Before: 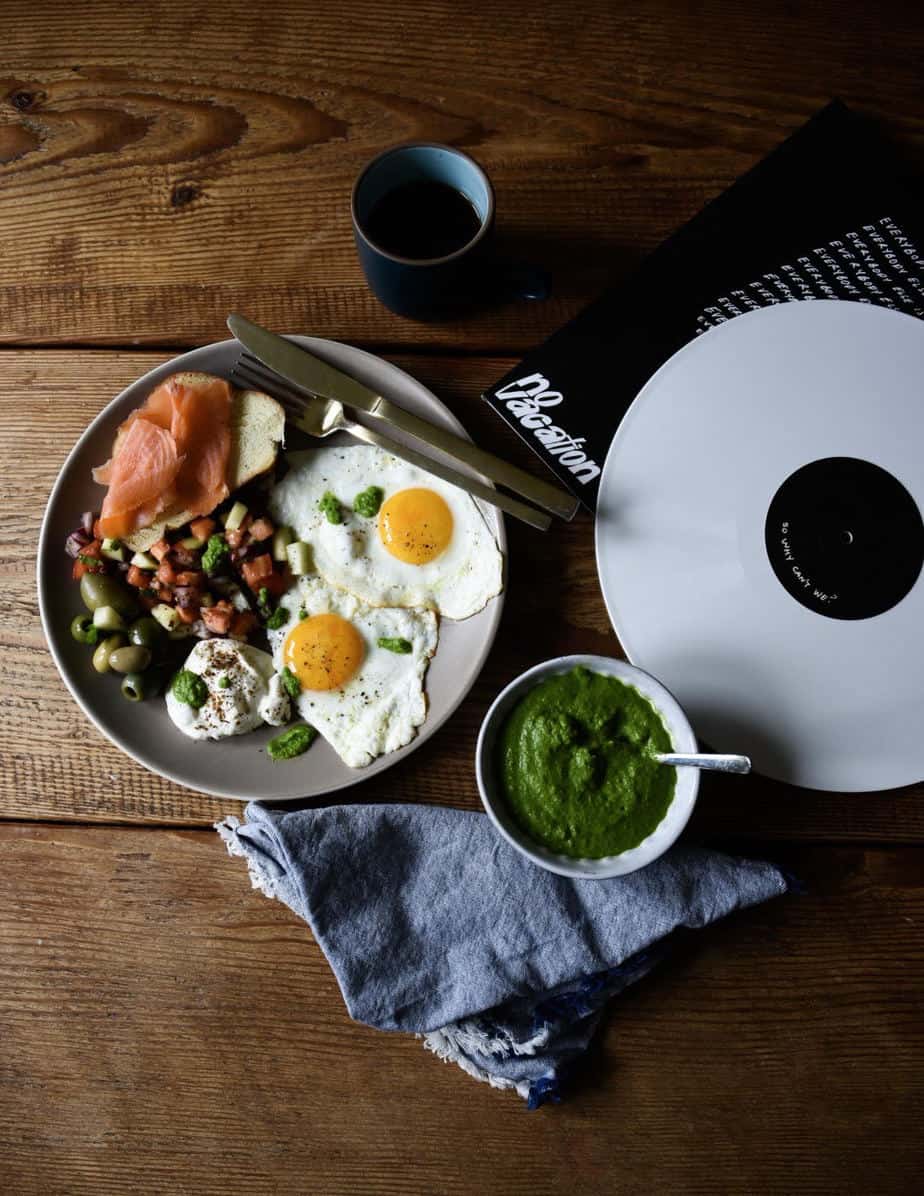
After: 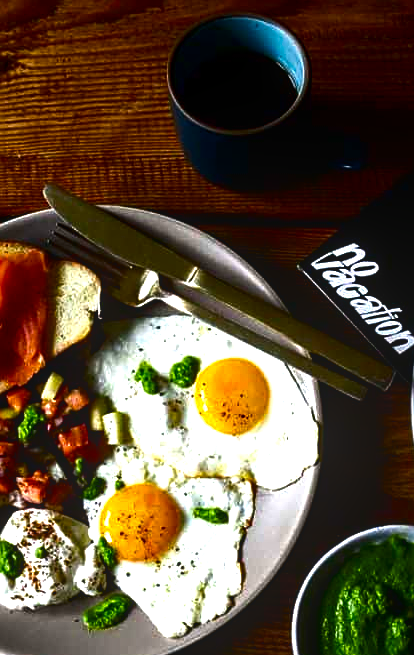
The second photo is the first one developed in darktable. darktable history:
local contrast: detail 109%
color balance rgb: shadows lift › chroma 0.758%, shadows lift › hue 113.46°, perceptual saturation grading › global saturation 25.645%, perceptual brilliance grading › global brilliance 12.32%, perceptual brilliance grading › highlights 15.153%
sharpen: on, module defaults
crop: left 19.917%, top 10.897%, right 35.226%, bottom 34.316%
contrast brightness saturation: contrast 0.096, brightness -0.264, saturation 0.136
